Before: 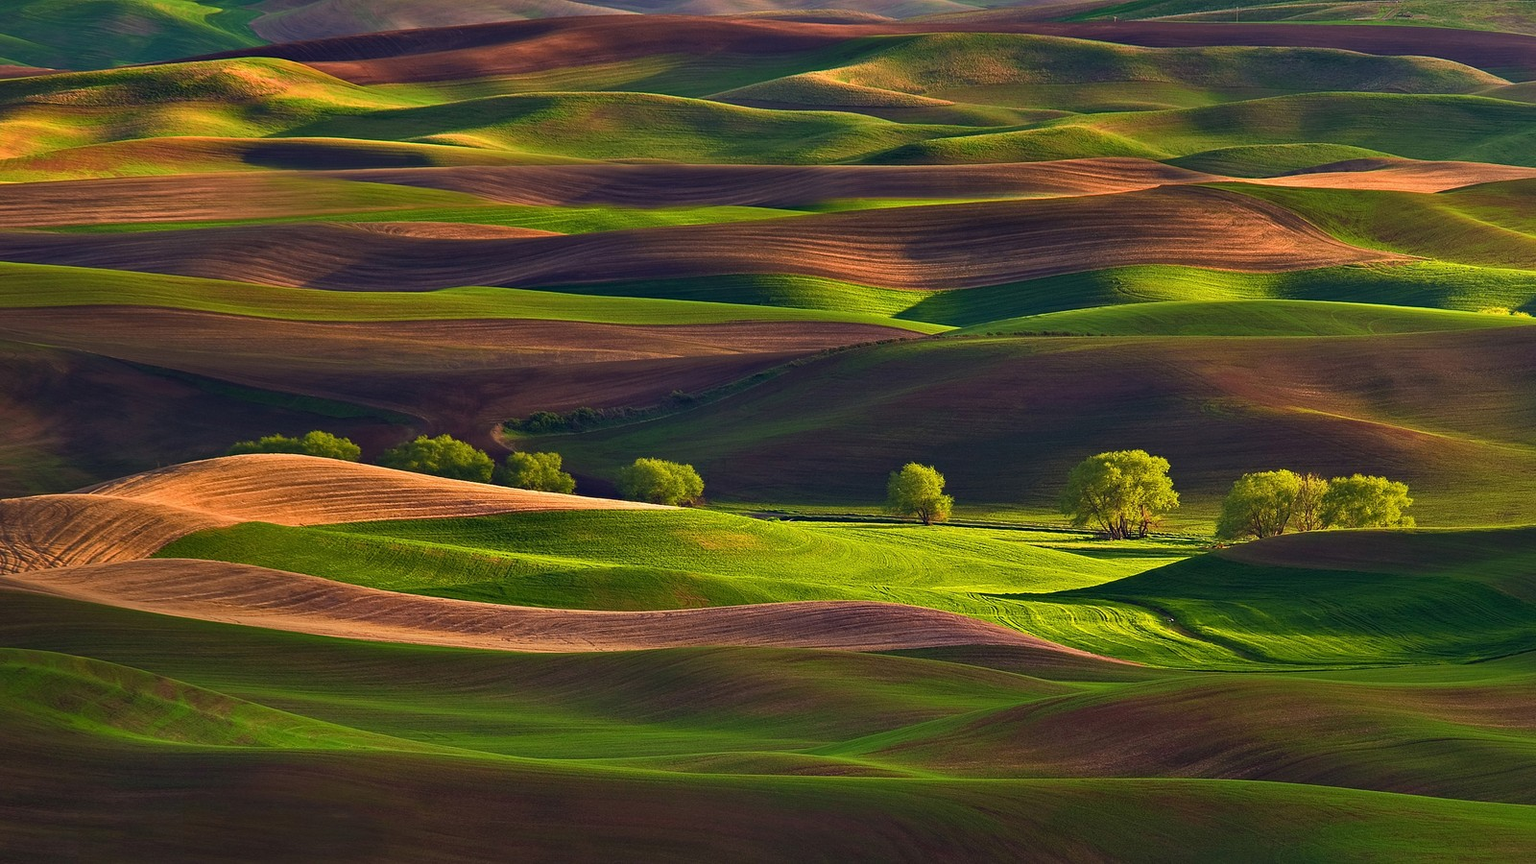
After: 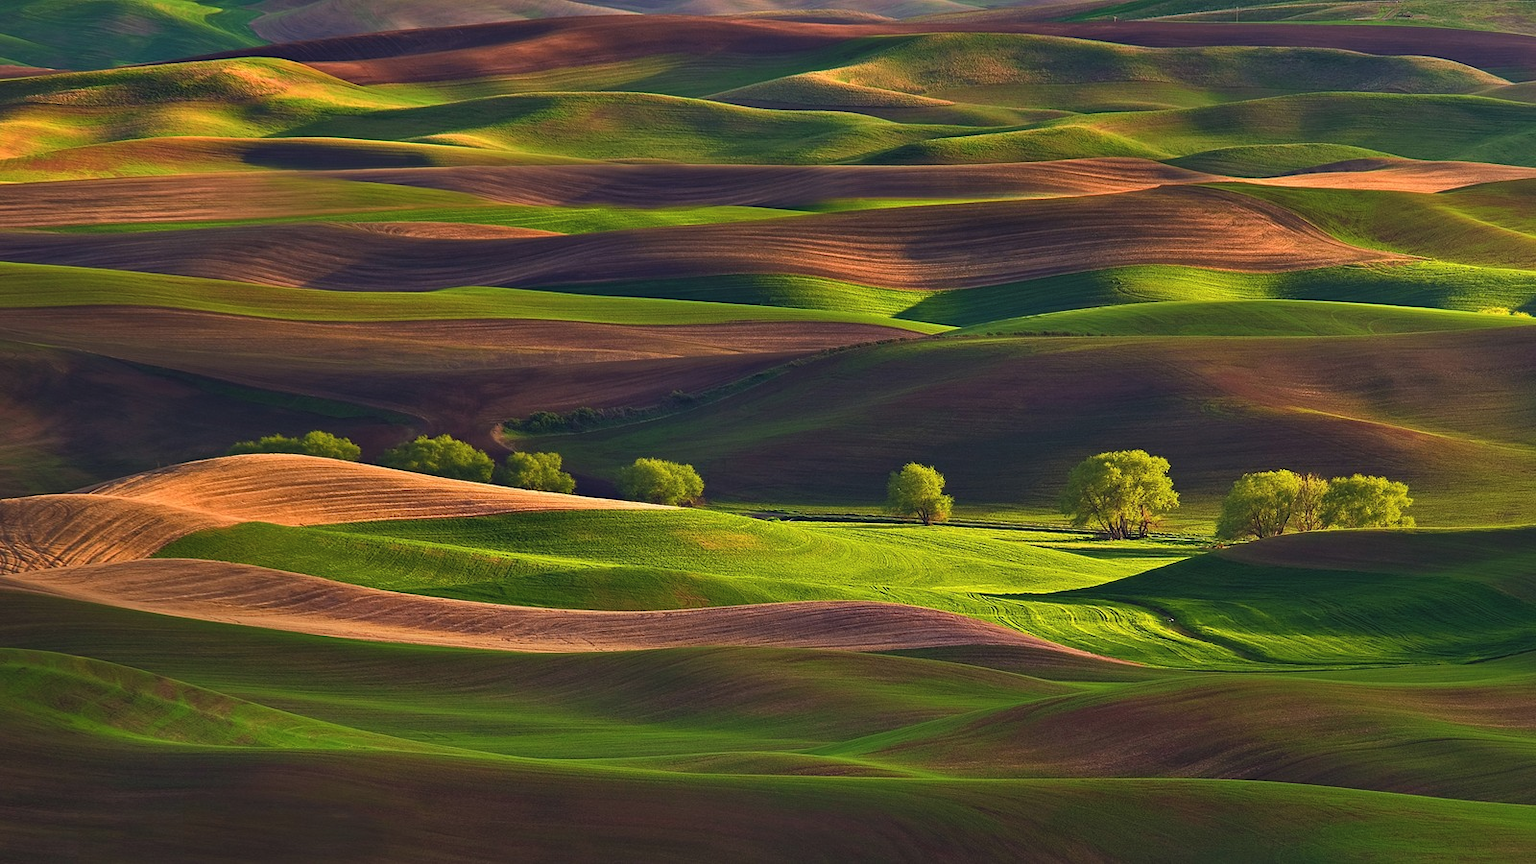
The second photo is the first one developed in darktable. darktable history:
exposure: black level correction -0.004, exposure 0.049 EV, compensate highlight preservation false
